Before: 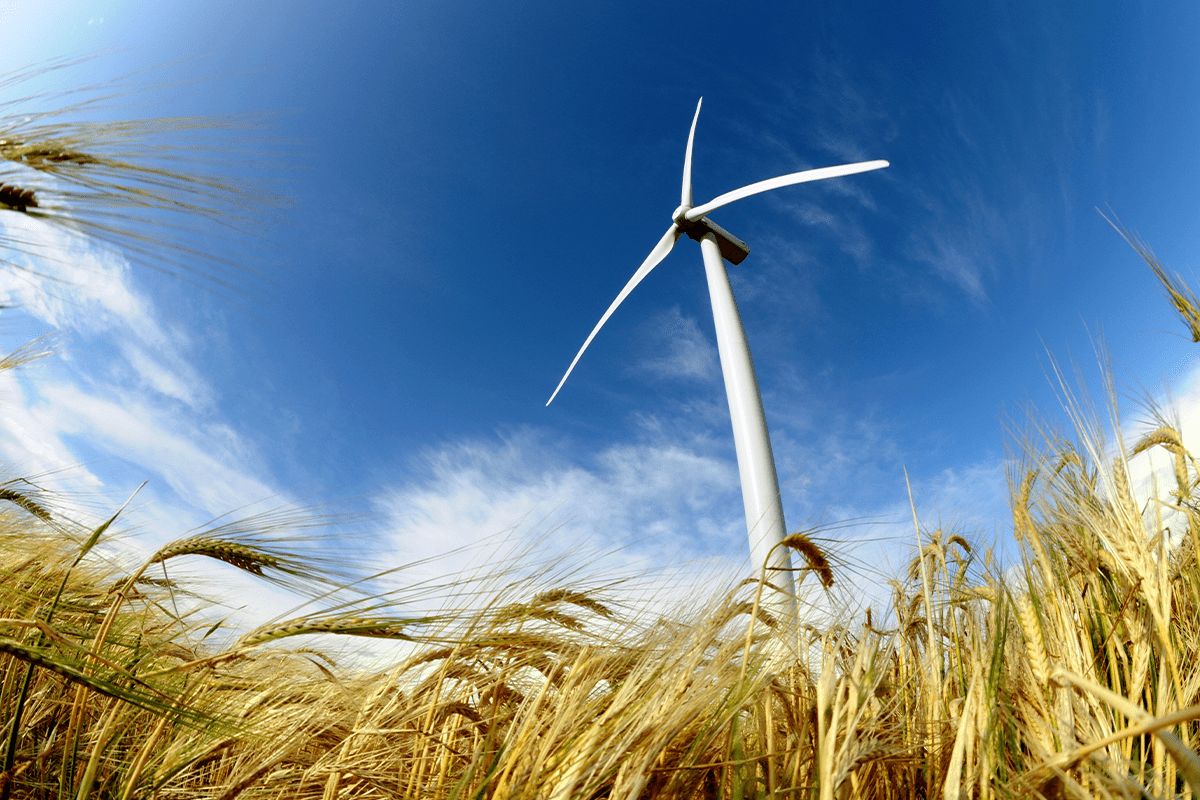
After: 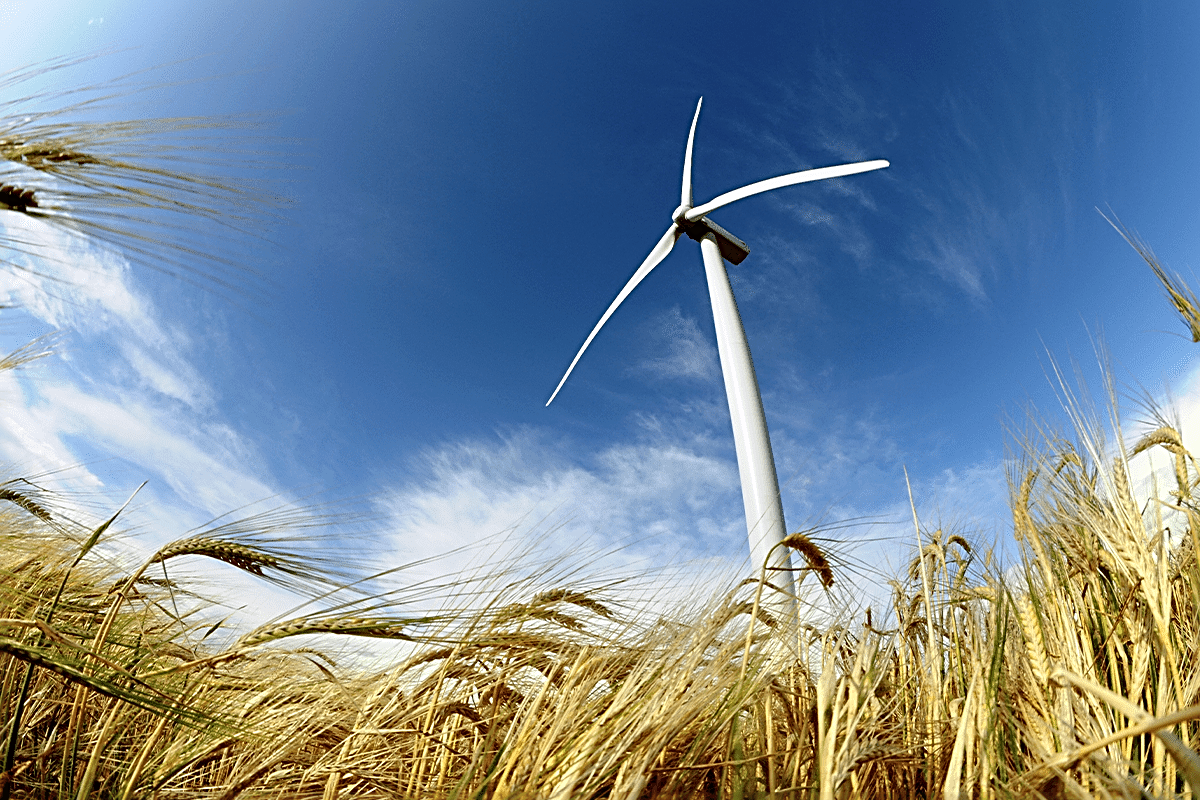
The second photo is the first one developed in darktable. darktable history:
contrast brightness saturation: saturation -0.102
sharpen: radius 2.814, amount 0.705
